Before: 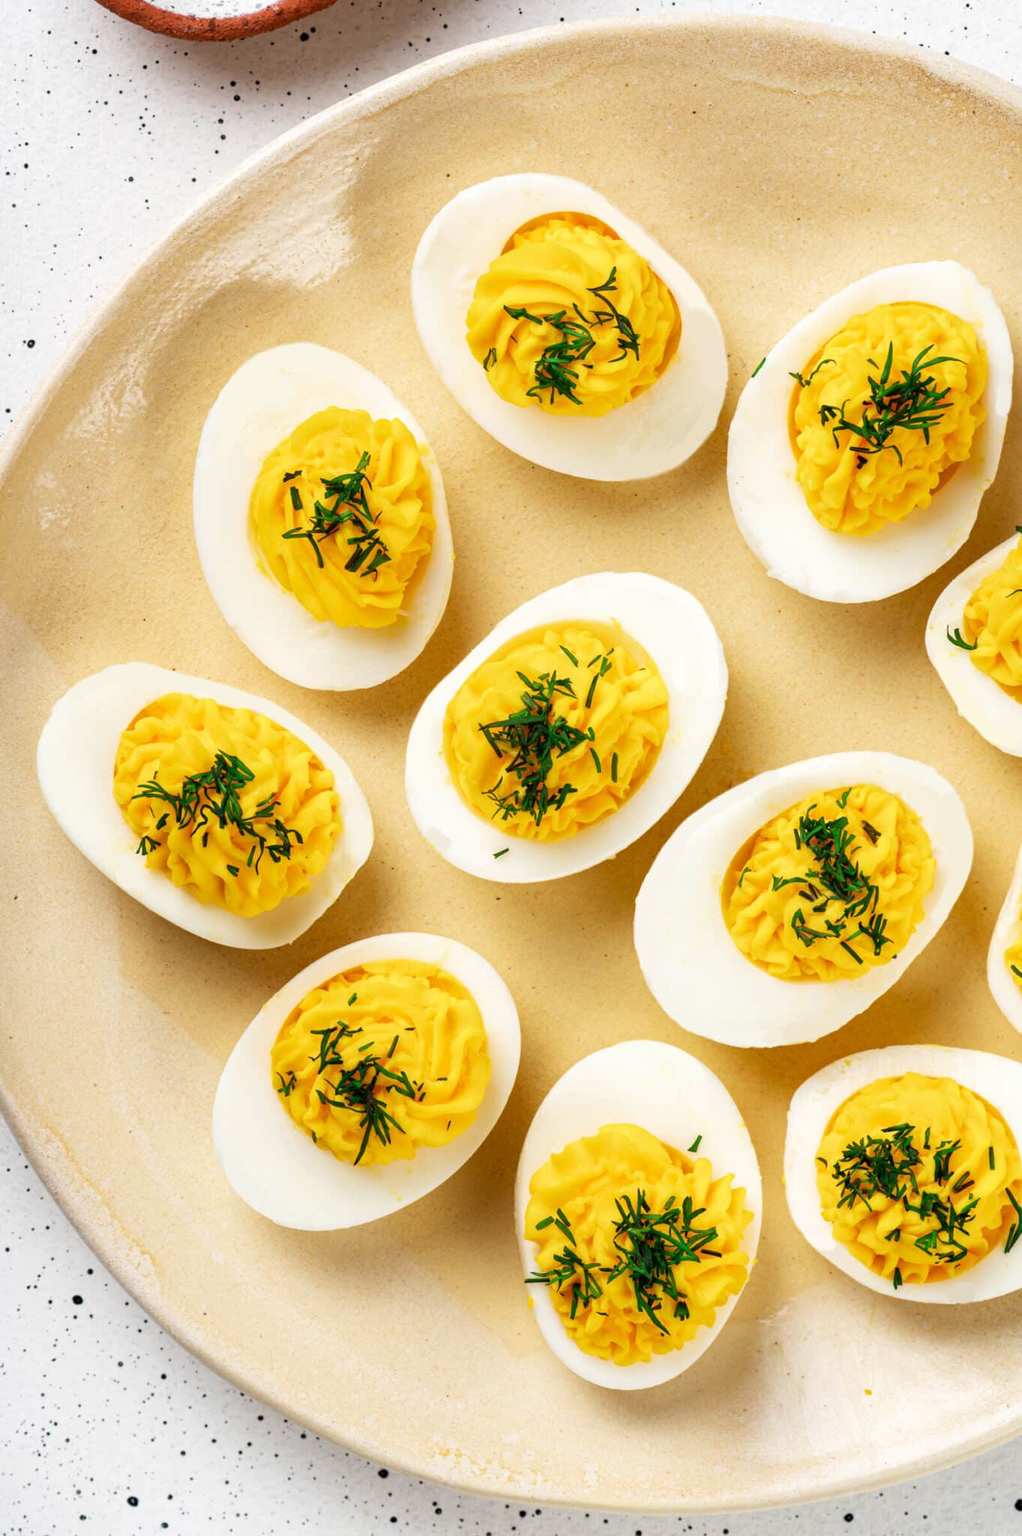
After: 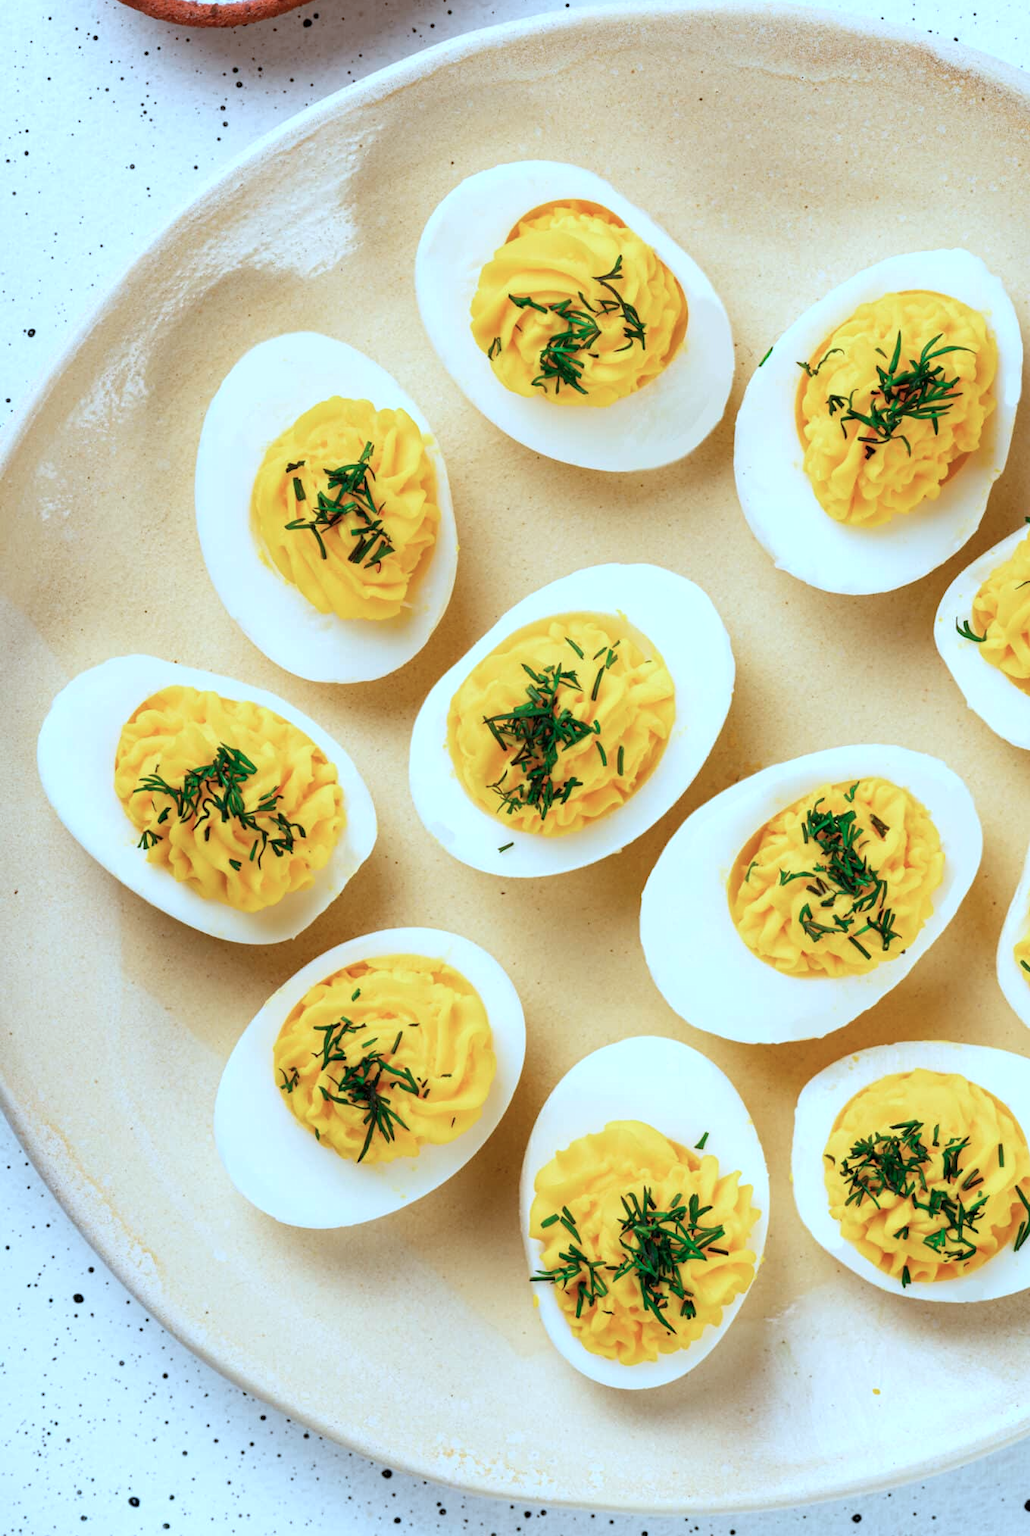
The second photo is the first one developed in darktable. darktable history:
crop: top 0.966%, right 0.014%
color correction: highlights a* -9.32, highlights b* -23.03
